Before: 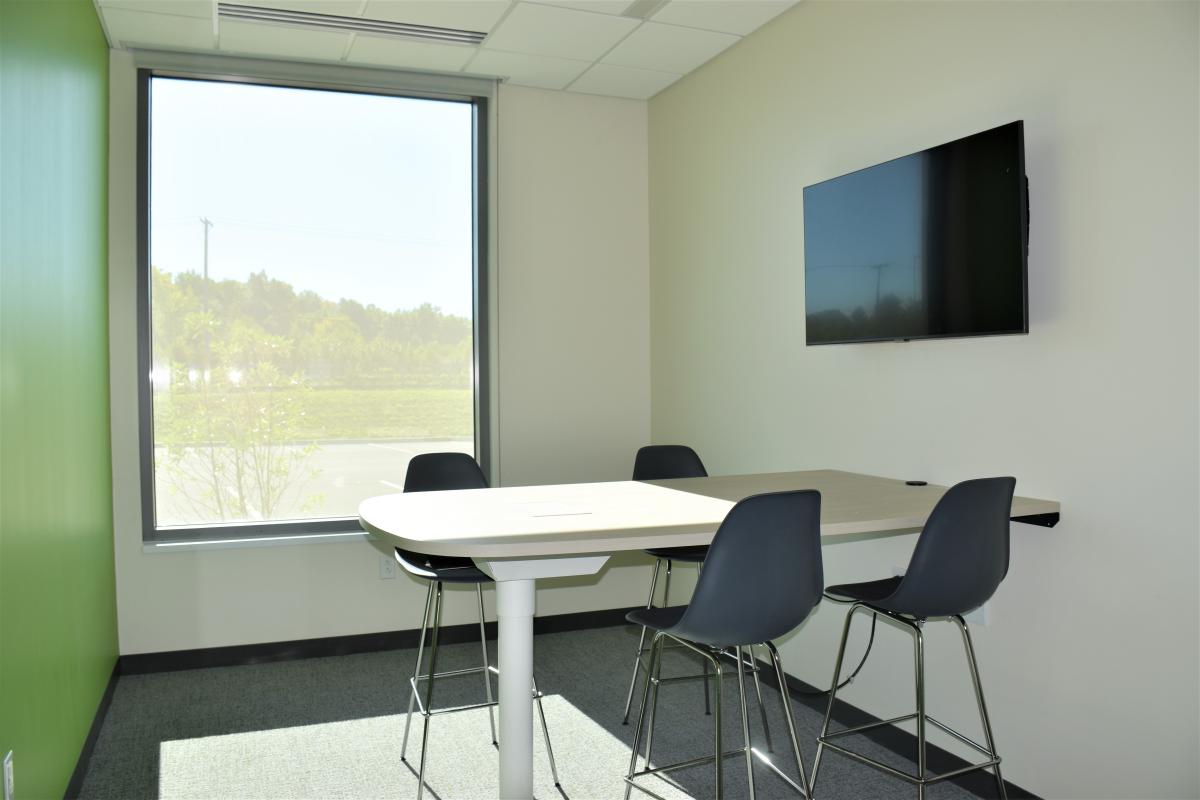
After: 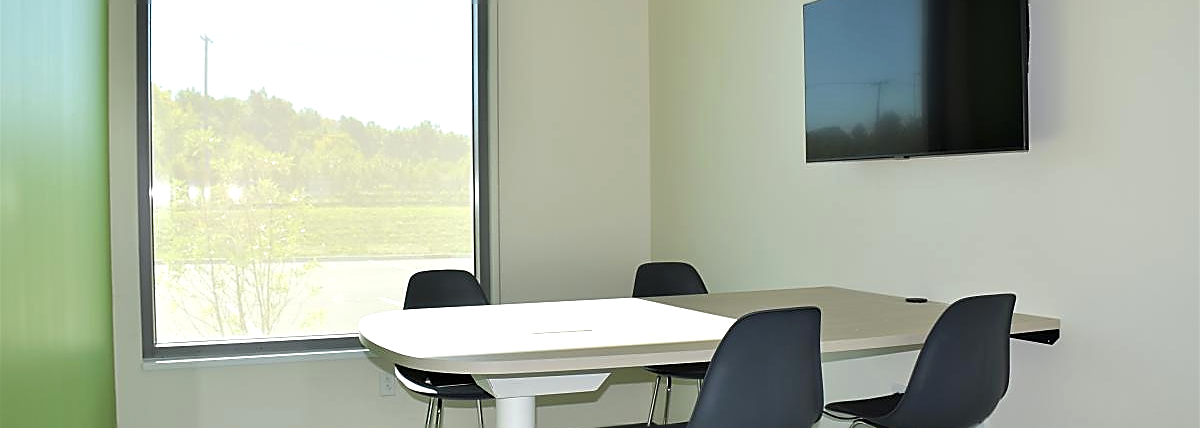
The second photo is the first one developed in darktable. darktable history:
crop and rotate: top 23.043%, bottom 23.437%
sharpen: radius 1.4, amount 1.25, threshold 0.7
levels: levels [0, 0.476, 0.951]
